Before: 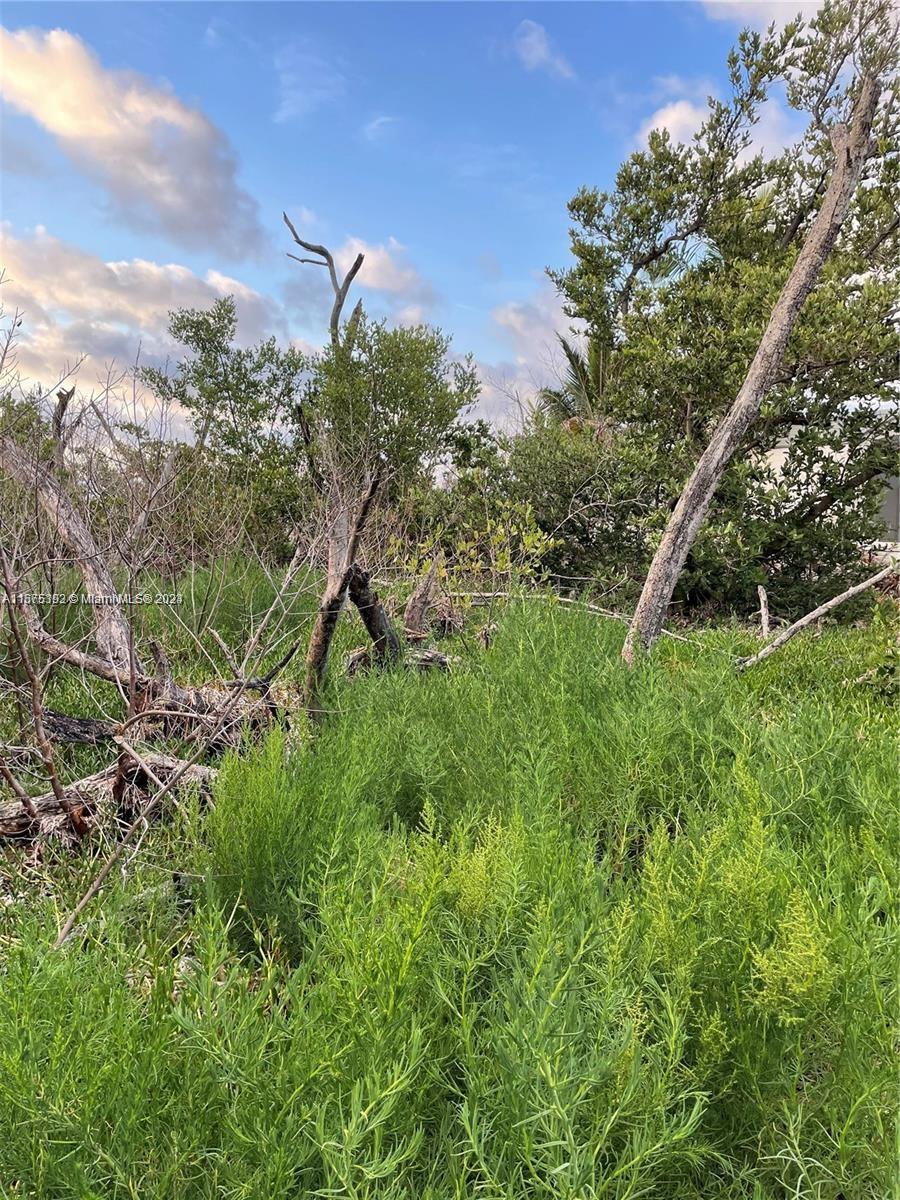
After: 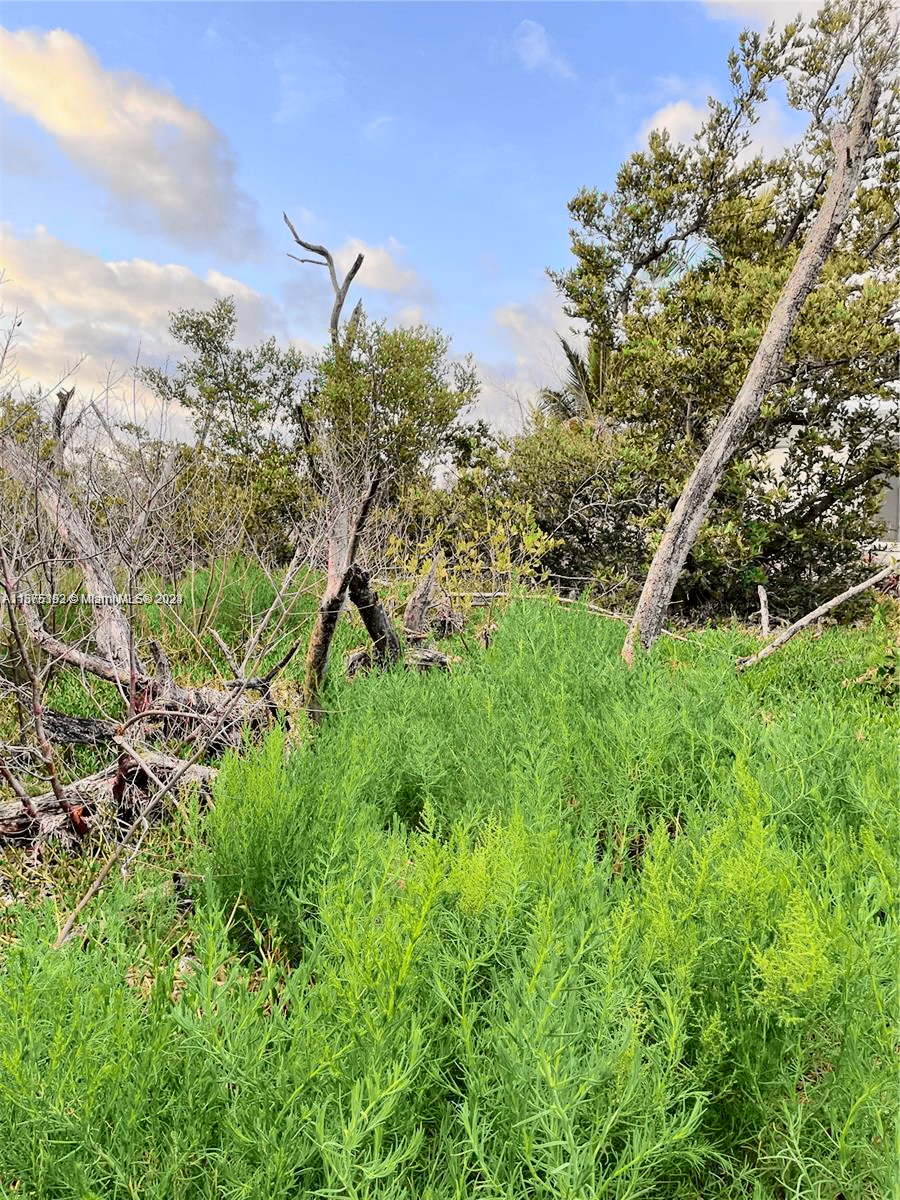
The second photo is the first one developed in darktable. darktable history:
tone curve: curves: ch0 [(0.014, 0) (0.13, 0.09) (0.227, 0.211) (0.33, 0.395) (0.494, 0.615) (0.662, 0.76) (0.795, 0.846) (1, 0.969)]; ch1 [(0, 0) (0.366, 0.367) (0.447, 0.416) (0.473, 0.484) (0.504, 0.502) (0.525, 0.518) (0.564, 0.601) (0.634, 0.66) (0.746, 0.804) (1, 1)]; ch2 [(0, 0) (0.333, 0.346) (0.375, 0.375) (0.424, 0.43) (0.476, 0.498) (0.496, 0.505) (0.517, 0.522) (0.548, 0.548) (0.579, 0.618) (0.651, 0.674) (0.688, 0.728) (1, 1)], color space Lab, independent channels, preserve colors none
